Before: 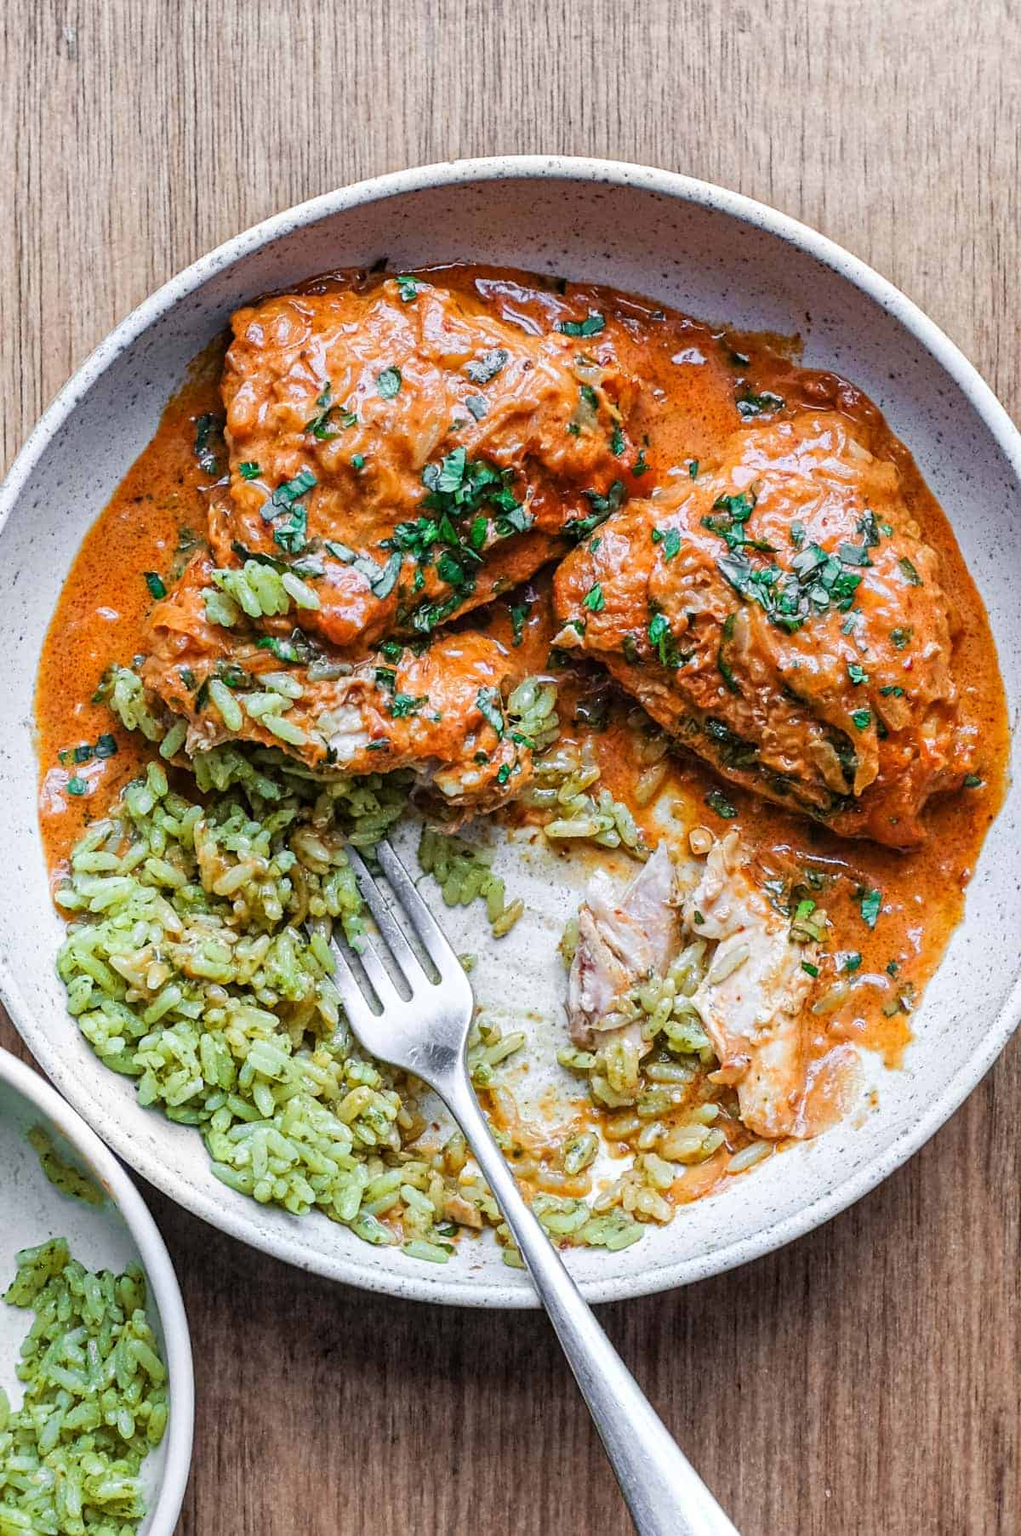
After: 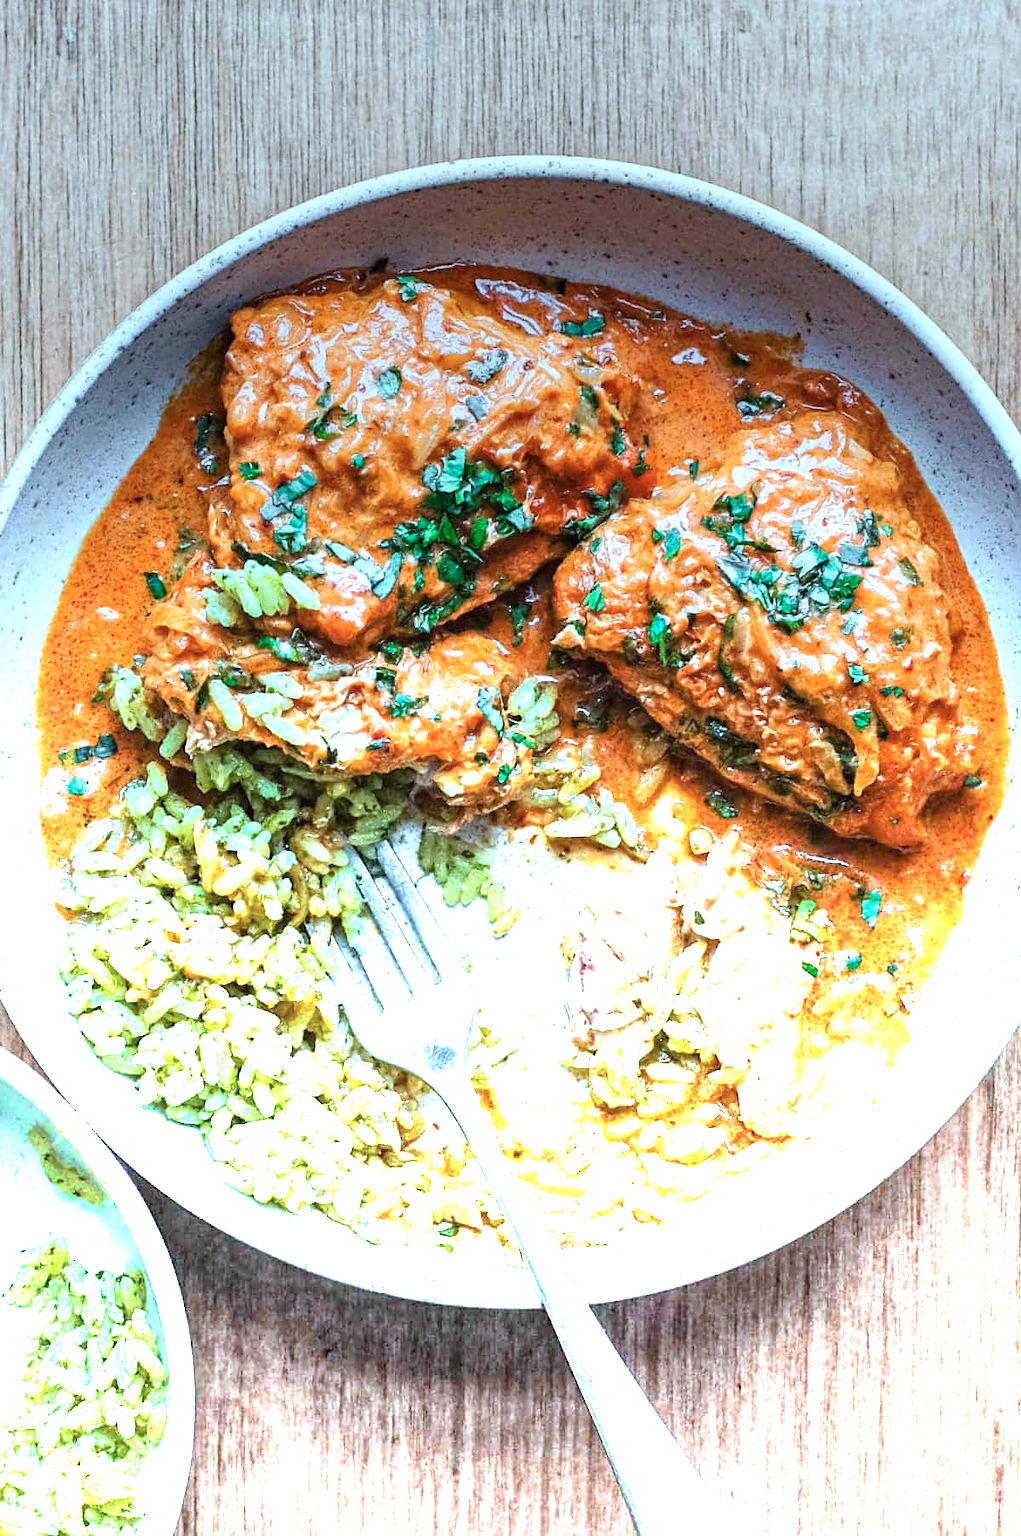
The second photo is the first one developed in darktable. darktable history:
color correction: highlights a* -11.71, highlights b* -15.58
graduated density: density -3.9 EV
